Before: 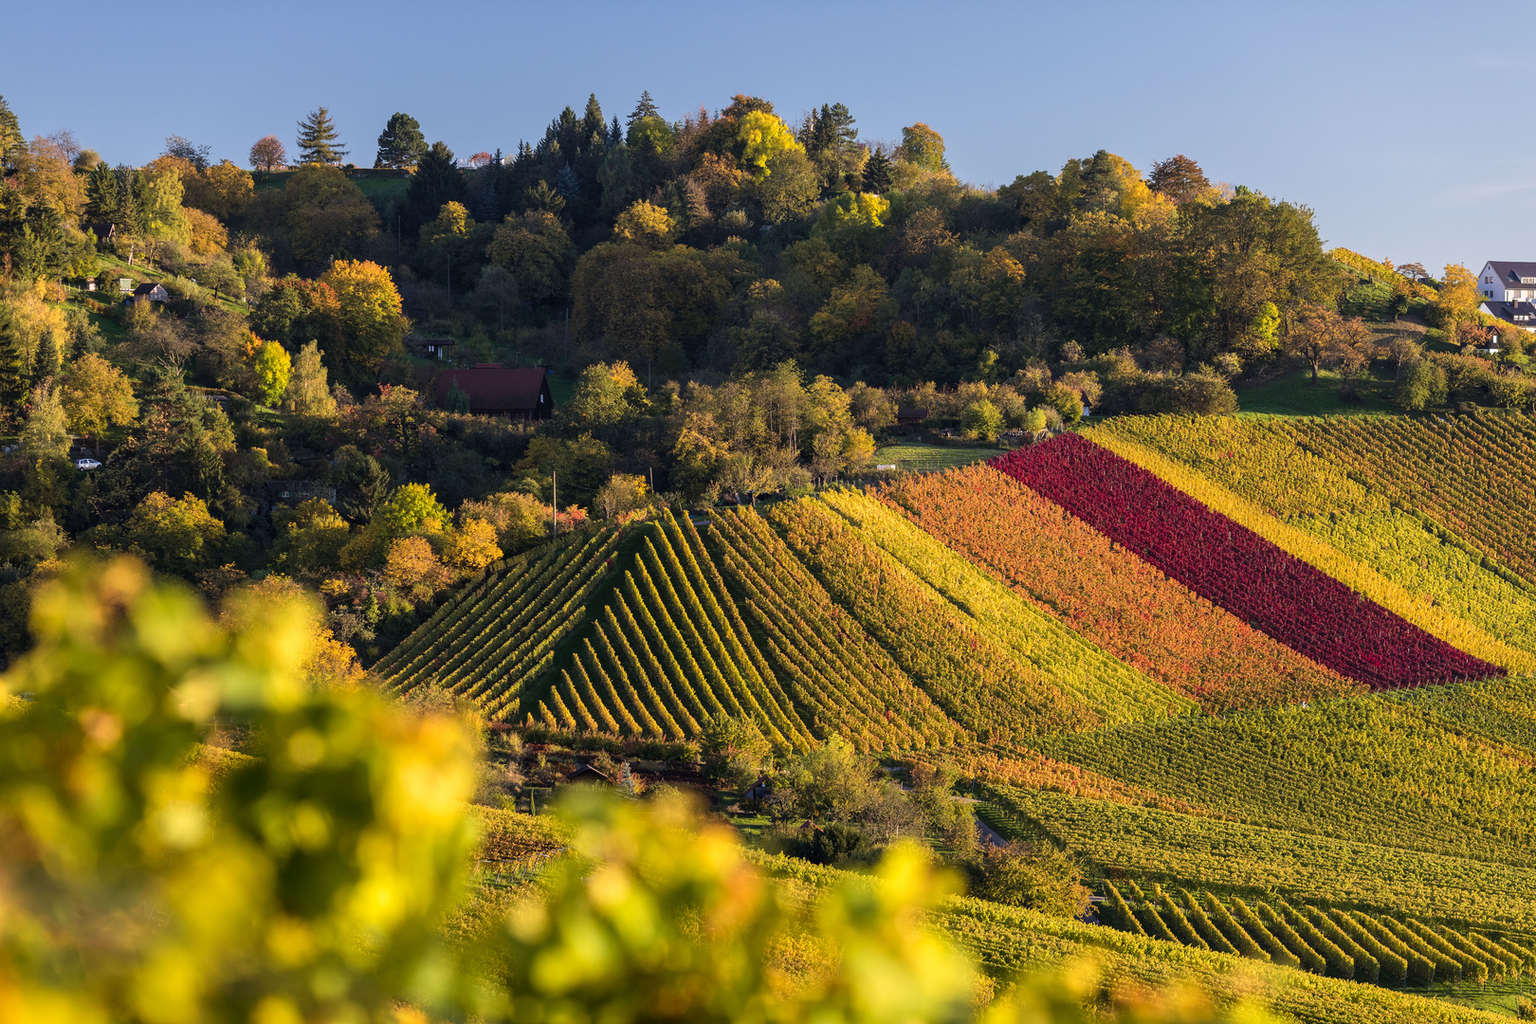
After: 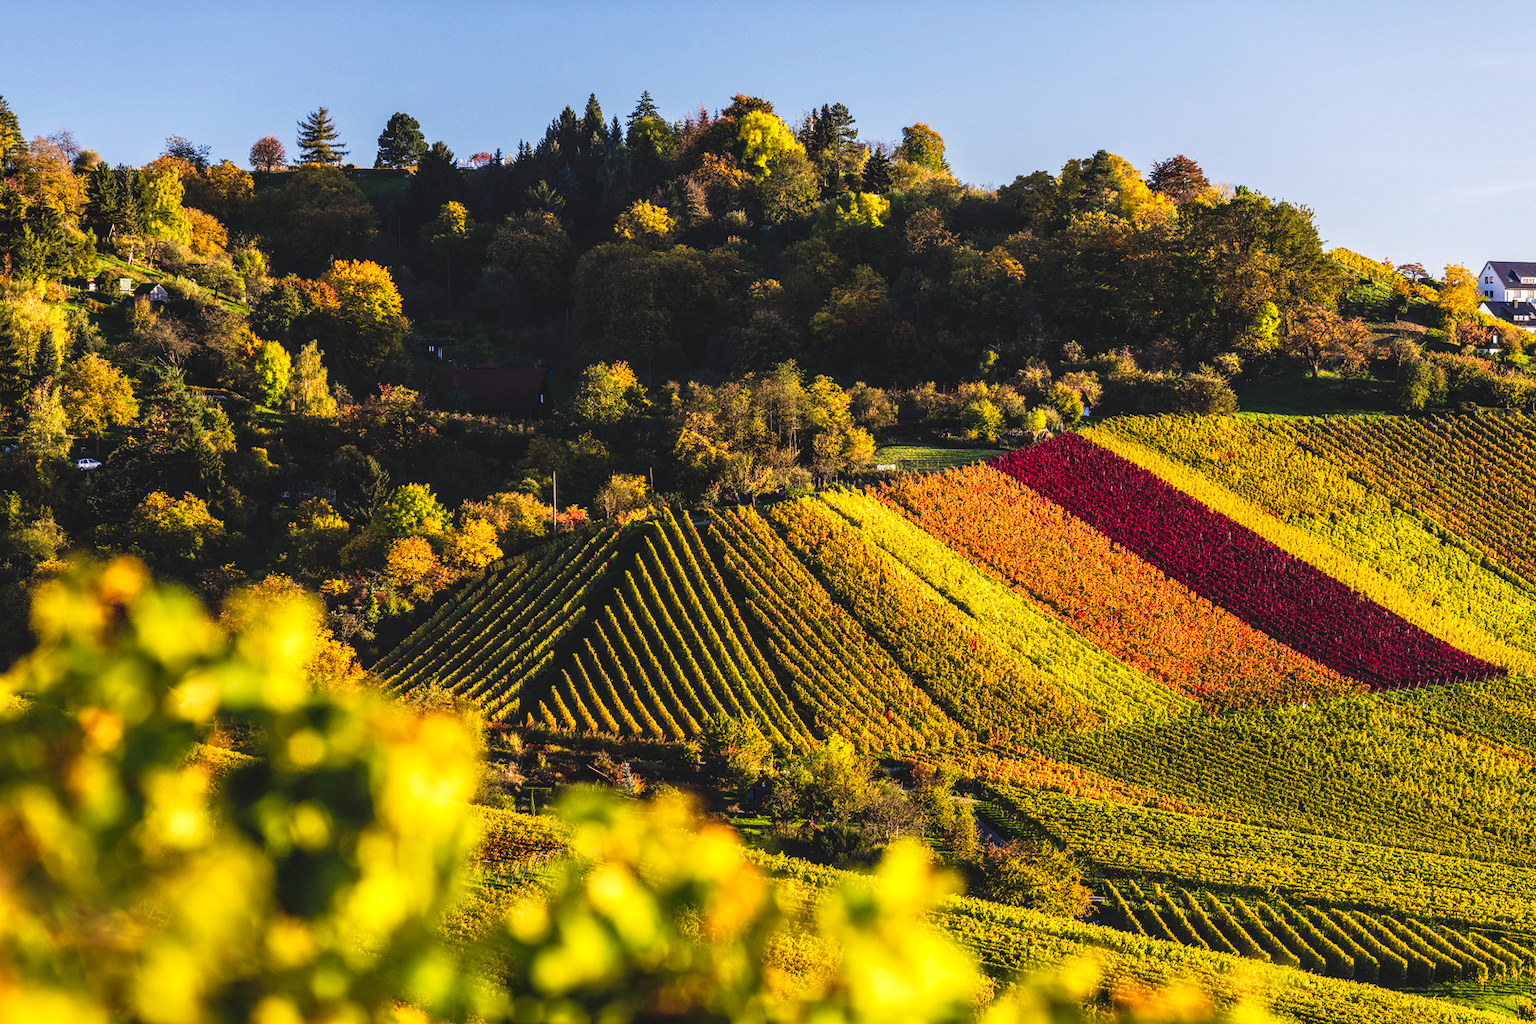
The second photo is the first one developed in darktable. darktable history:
local contrast: on, module defaults
tone curve: curves: ch0 [(0, 0) (0.003, 0.082) (0.011, 0.082) (0.025, 0.088) (0.044, 0.088) (0.069, 0.093) (0.1, 0.101) (0.136, 0.109) (0.177, 0.129) (0.224, 0.155) (0.277, 0.214) (0.335, 0.289) (0.399, 0.378) (0.468, 0.476) (0.543, 0.589) (0.623, 0.713) (0.709, 0.826) (0.801, 0.908) (0.898, 0.98) (1, 1)], preserve colors none
